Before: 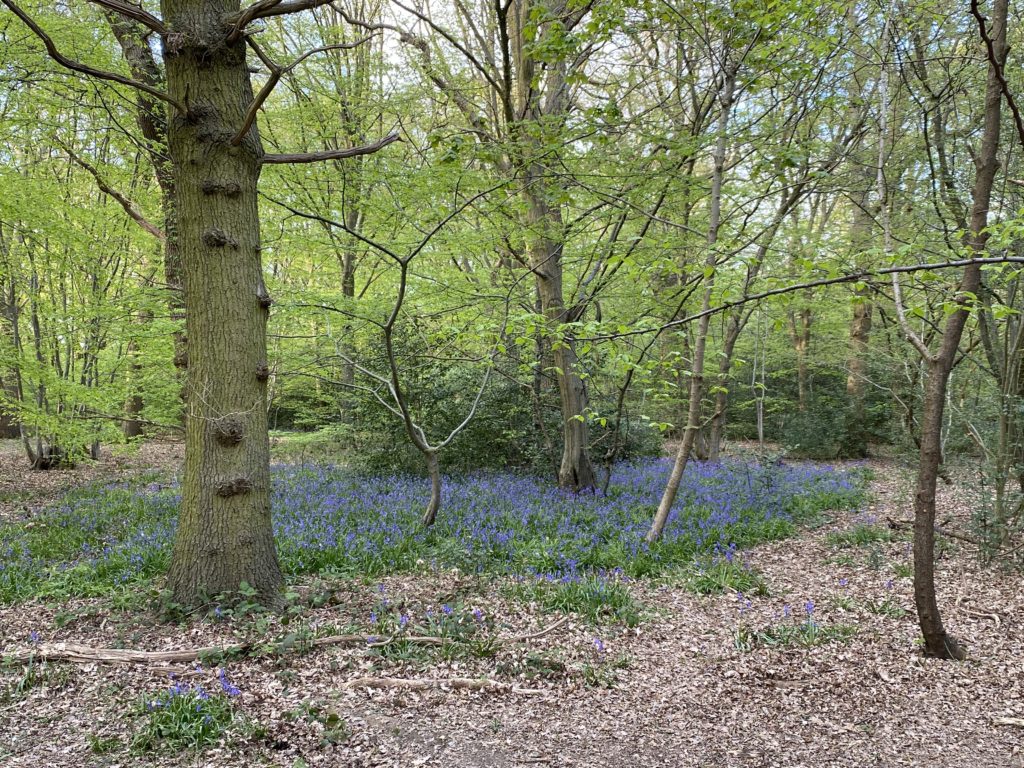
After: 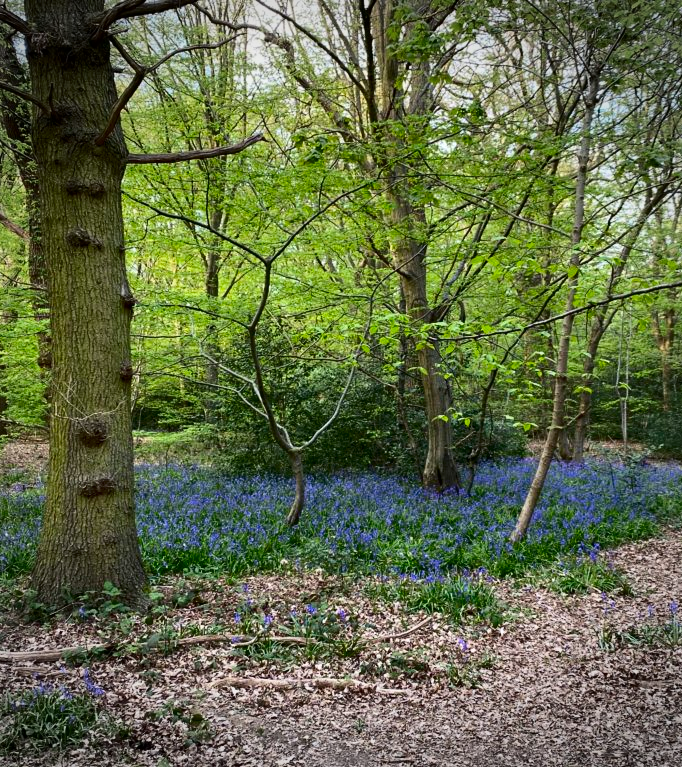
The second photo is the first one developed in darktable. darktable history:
crop and rotate: left 13.342%, right 19.991%
vignetting: width/height ratio 1.094
contrast brightness saturation: contrast 0.19, brightness -0.11, saturation 0.21
